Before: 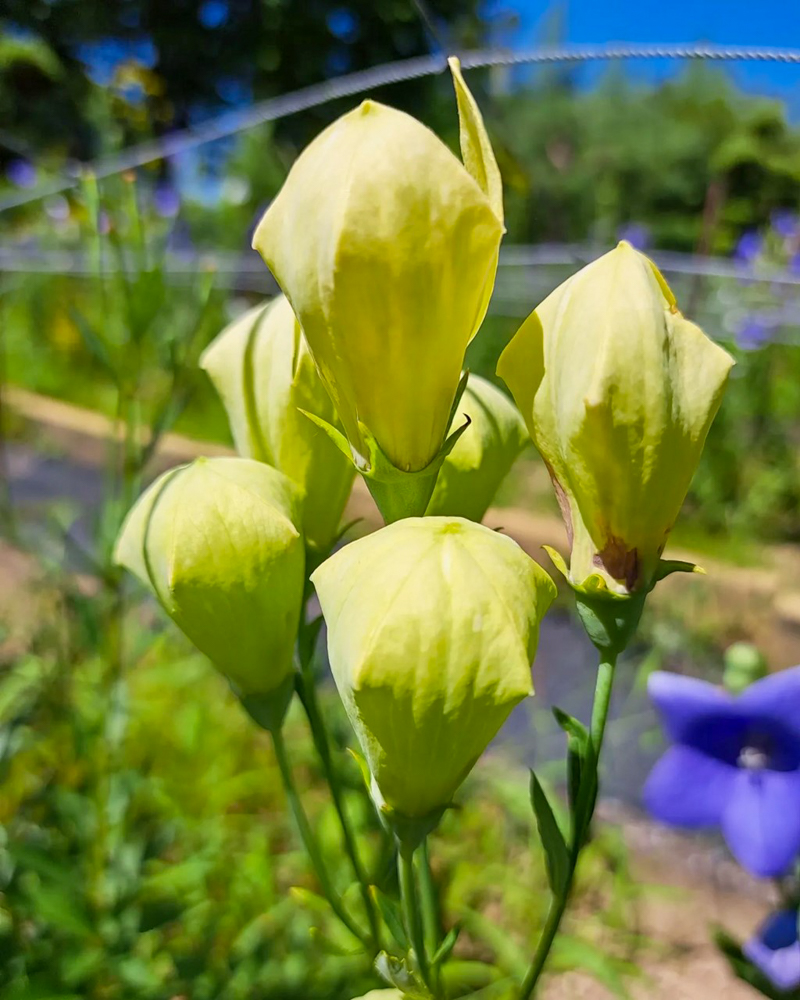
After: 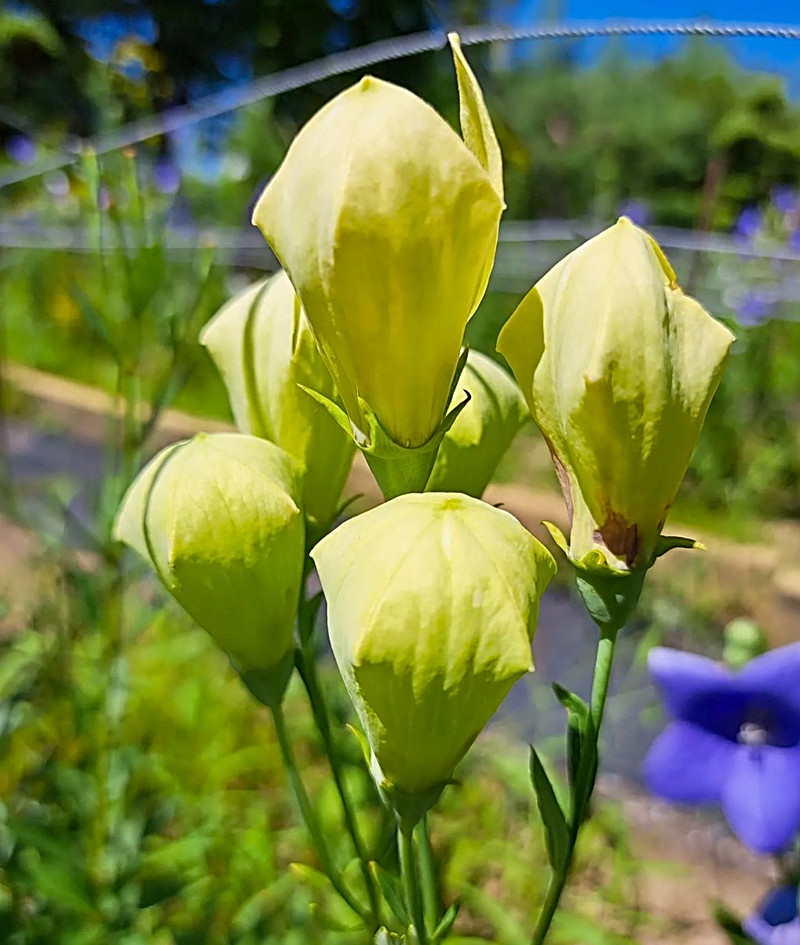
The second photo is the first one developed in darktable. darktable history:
crop and rotate: top 2.479%, bottom 3.018%
sharpen: radius 2.543, amount 0.636
